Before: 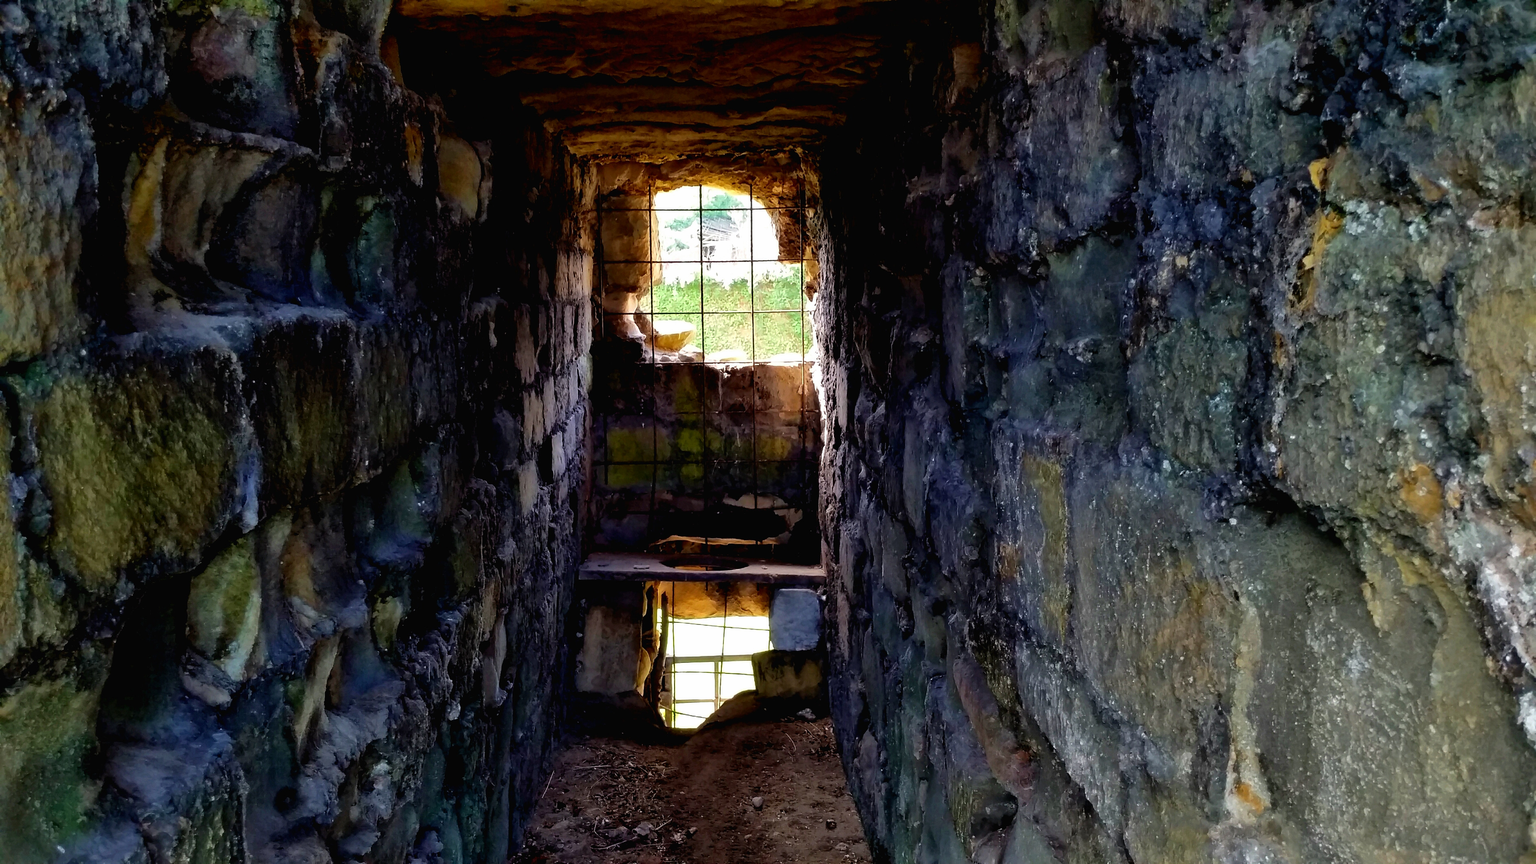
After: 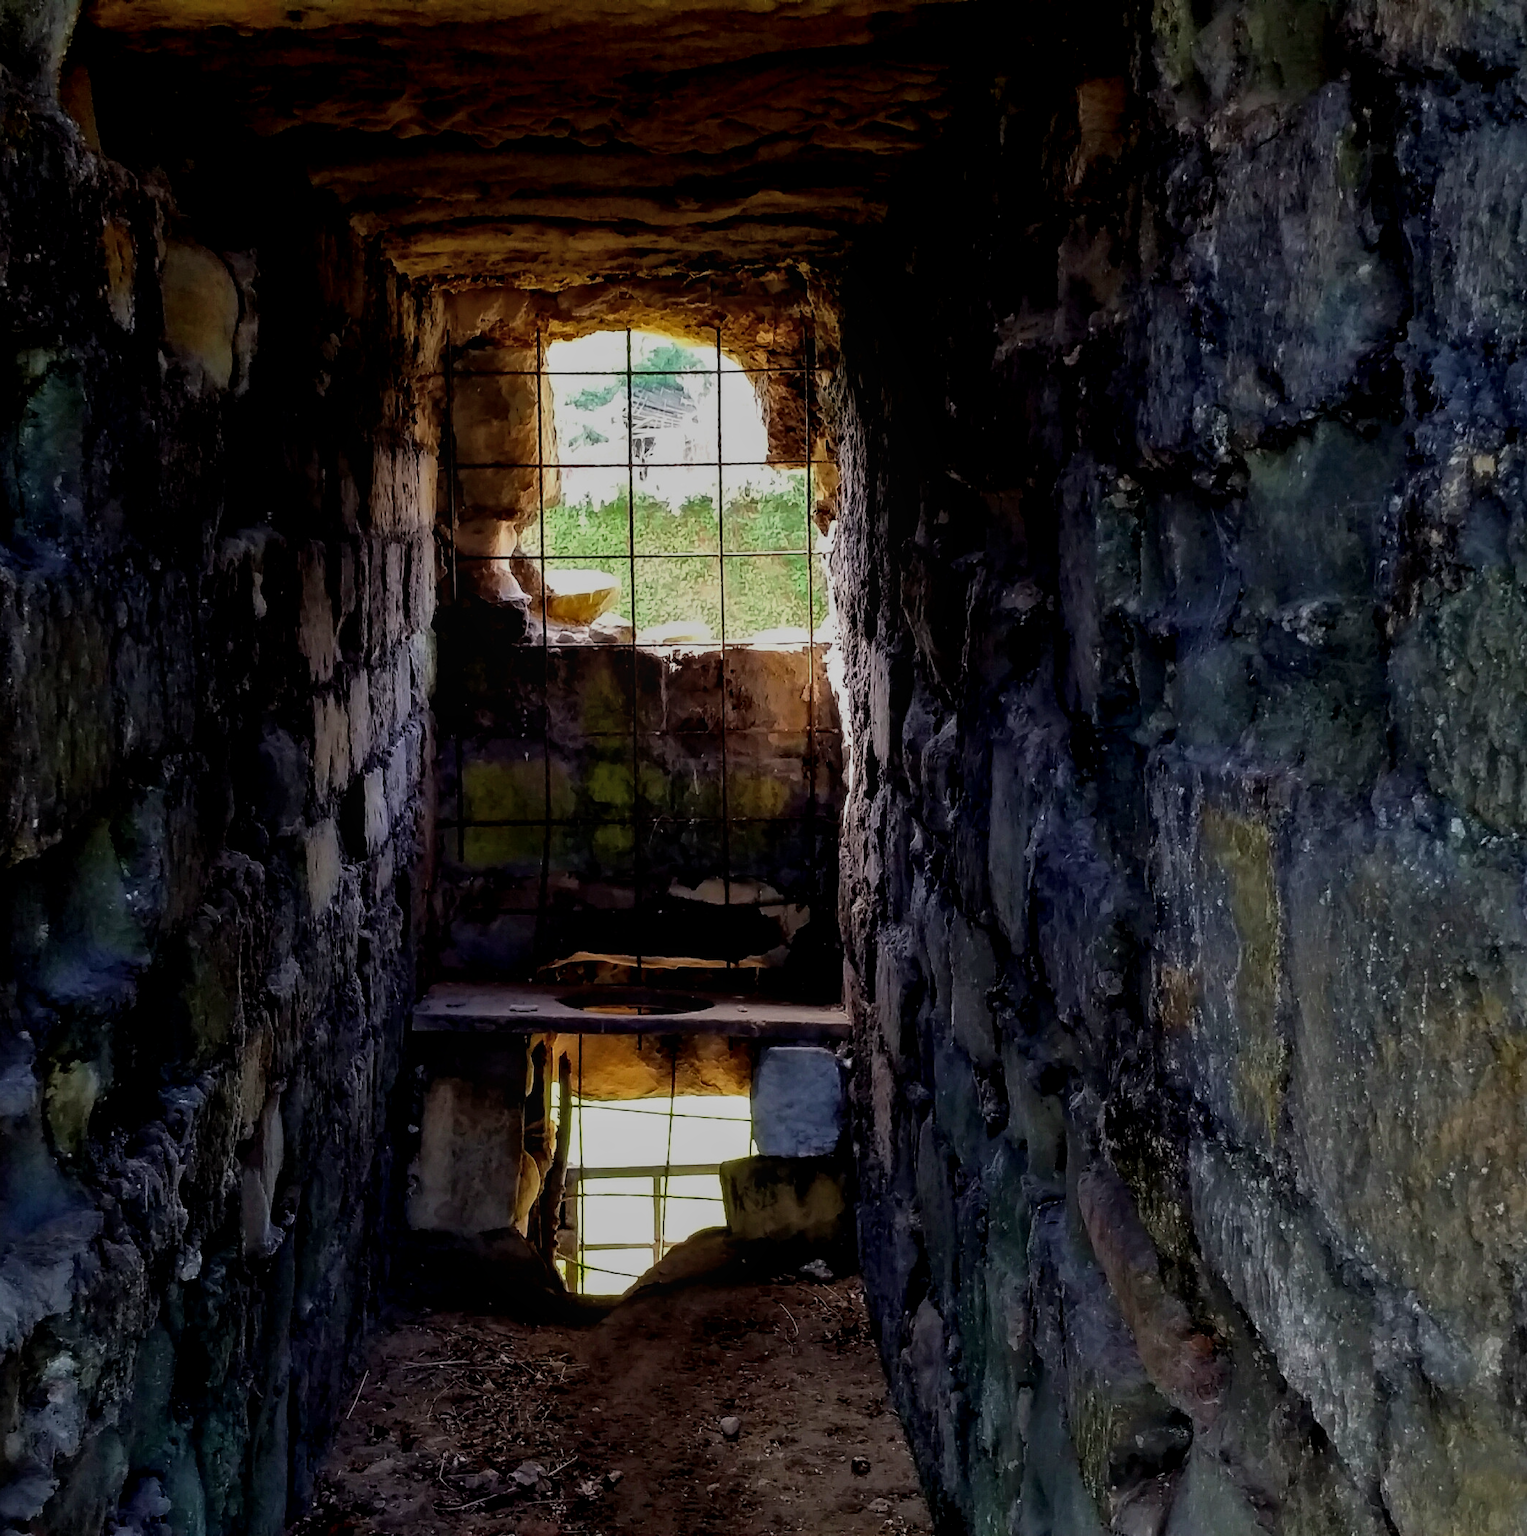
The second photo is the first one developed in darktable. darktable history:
exposure: black level correction 0, exposure -0.714 EV, compensate exposure bias true, compensate highlight preservation false
crop and rotate: left 22.6%, right 21.449%
local contrast: on, module defaults
